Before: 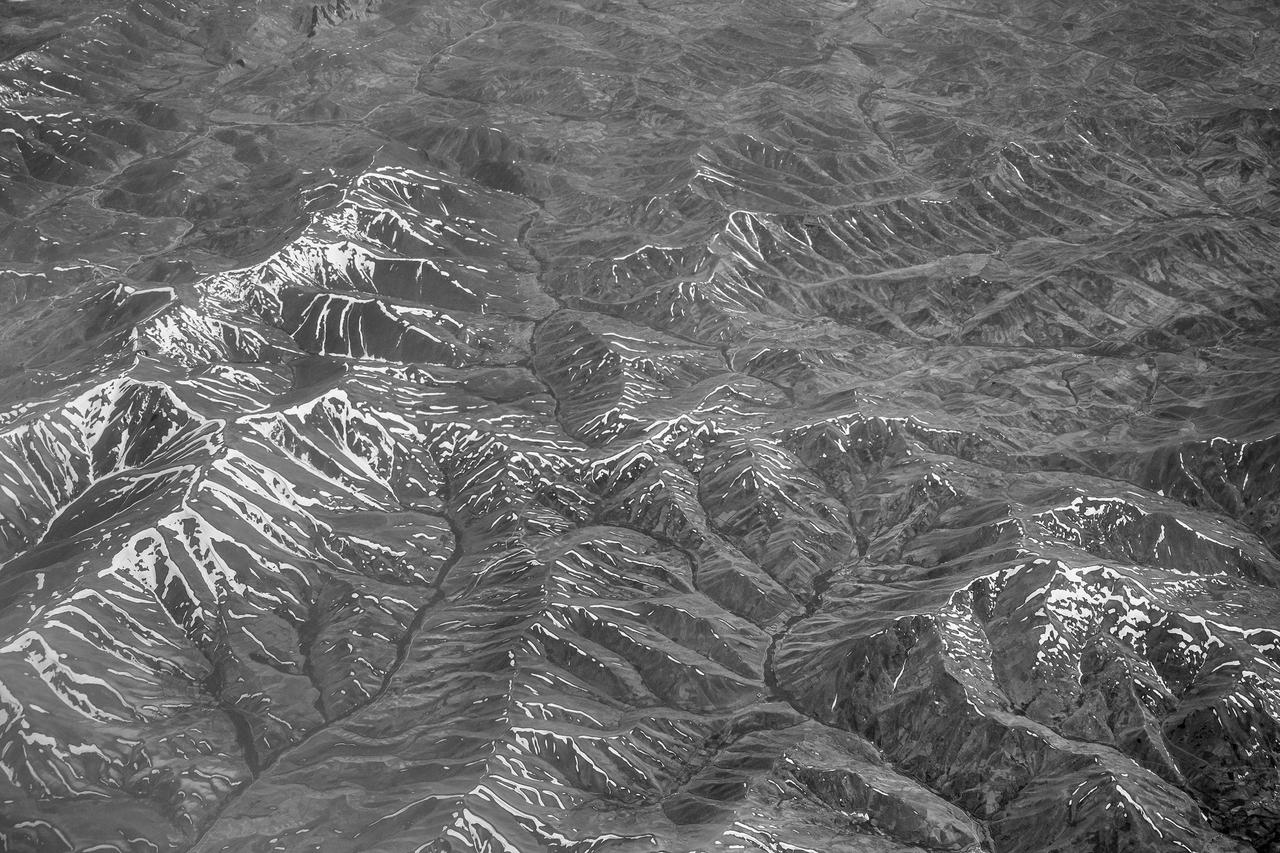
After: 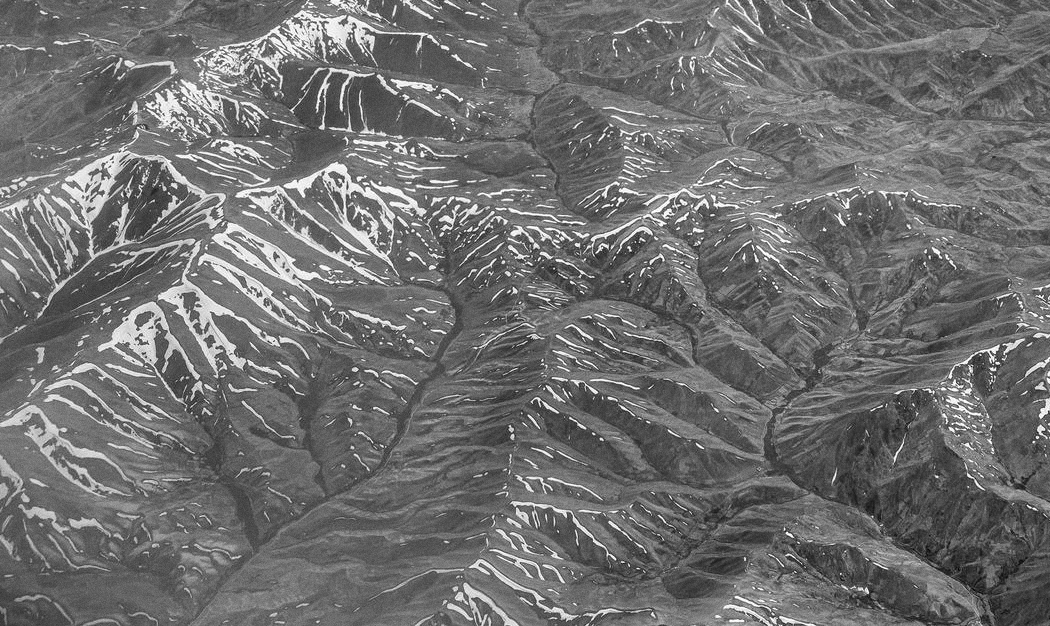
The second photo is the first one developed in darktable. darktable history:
grain: coarseness 0.47 ISO
crop: top 26.531%, right 17.959%
